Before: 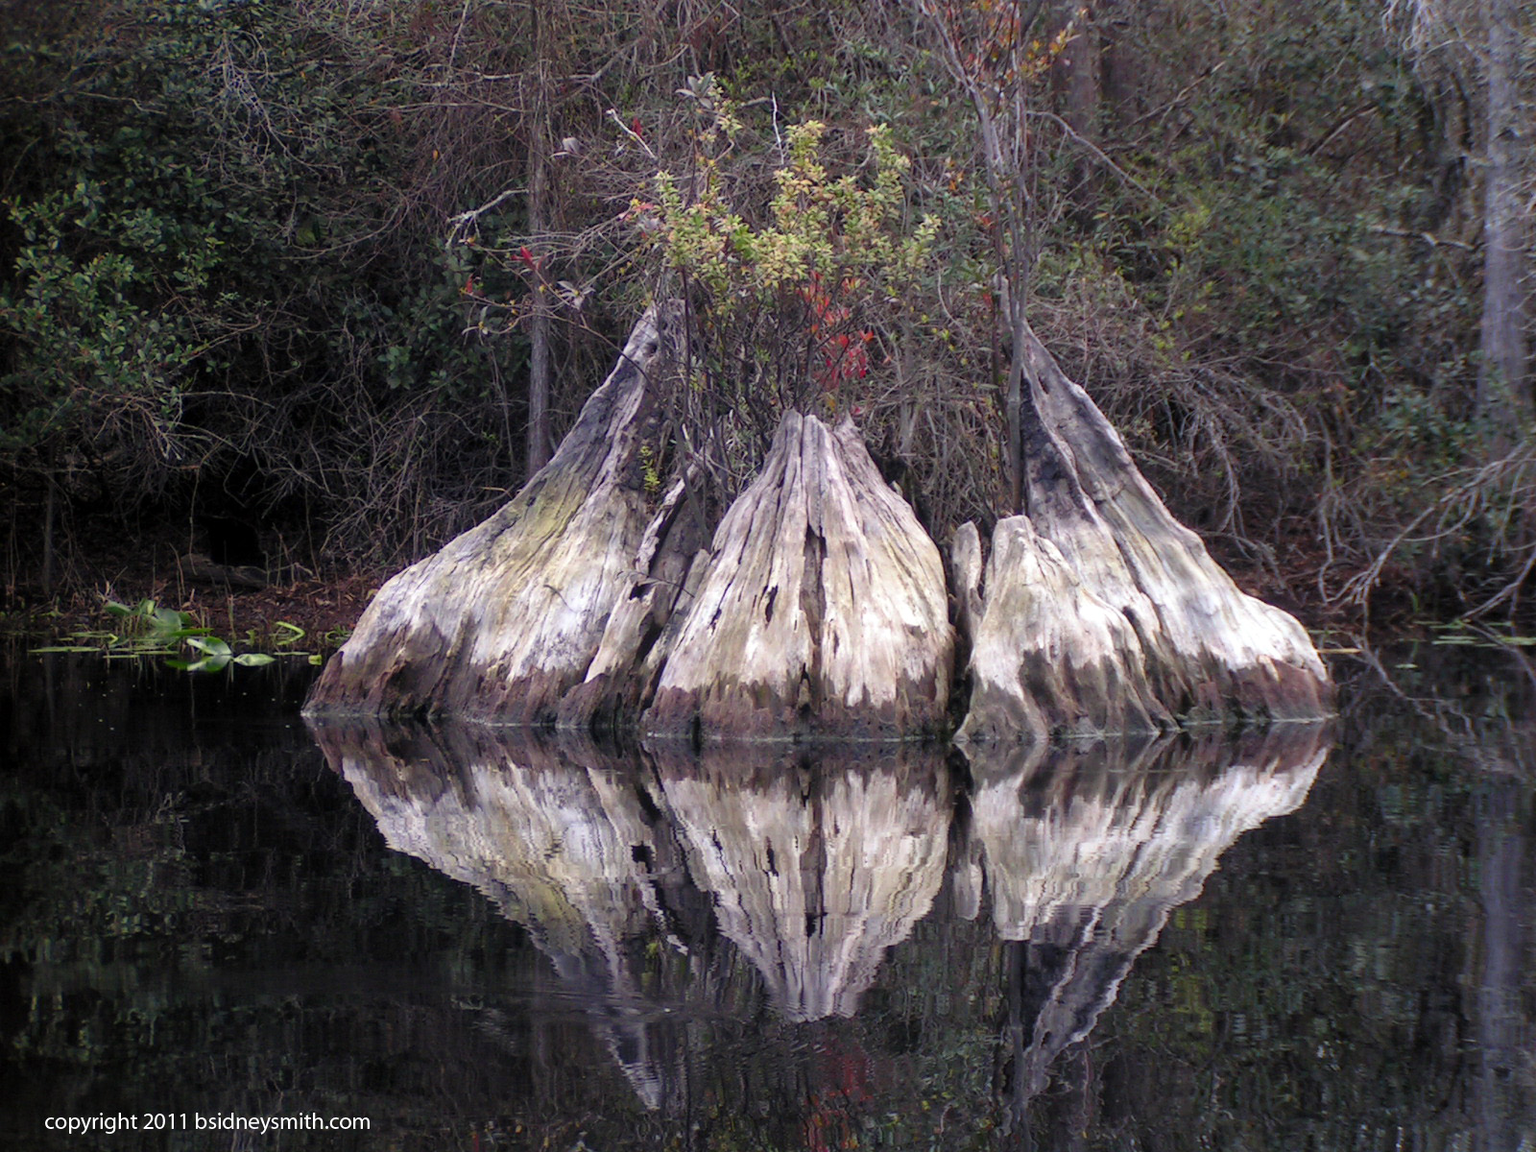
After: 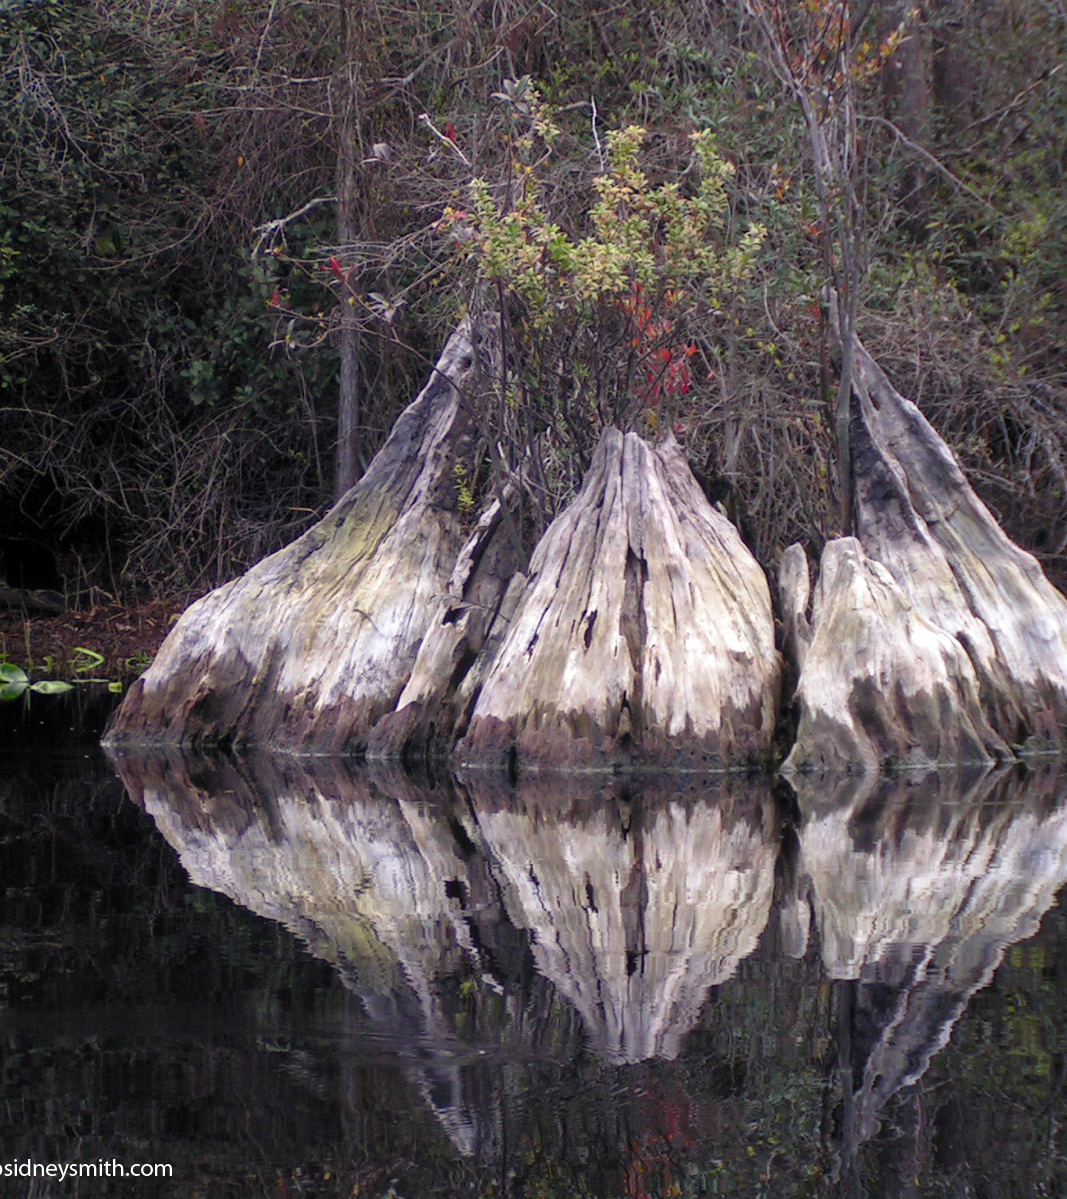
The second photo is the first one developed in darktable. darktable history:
crop and rotate: left 13.401%, right 19.904%
